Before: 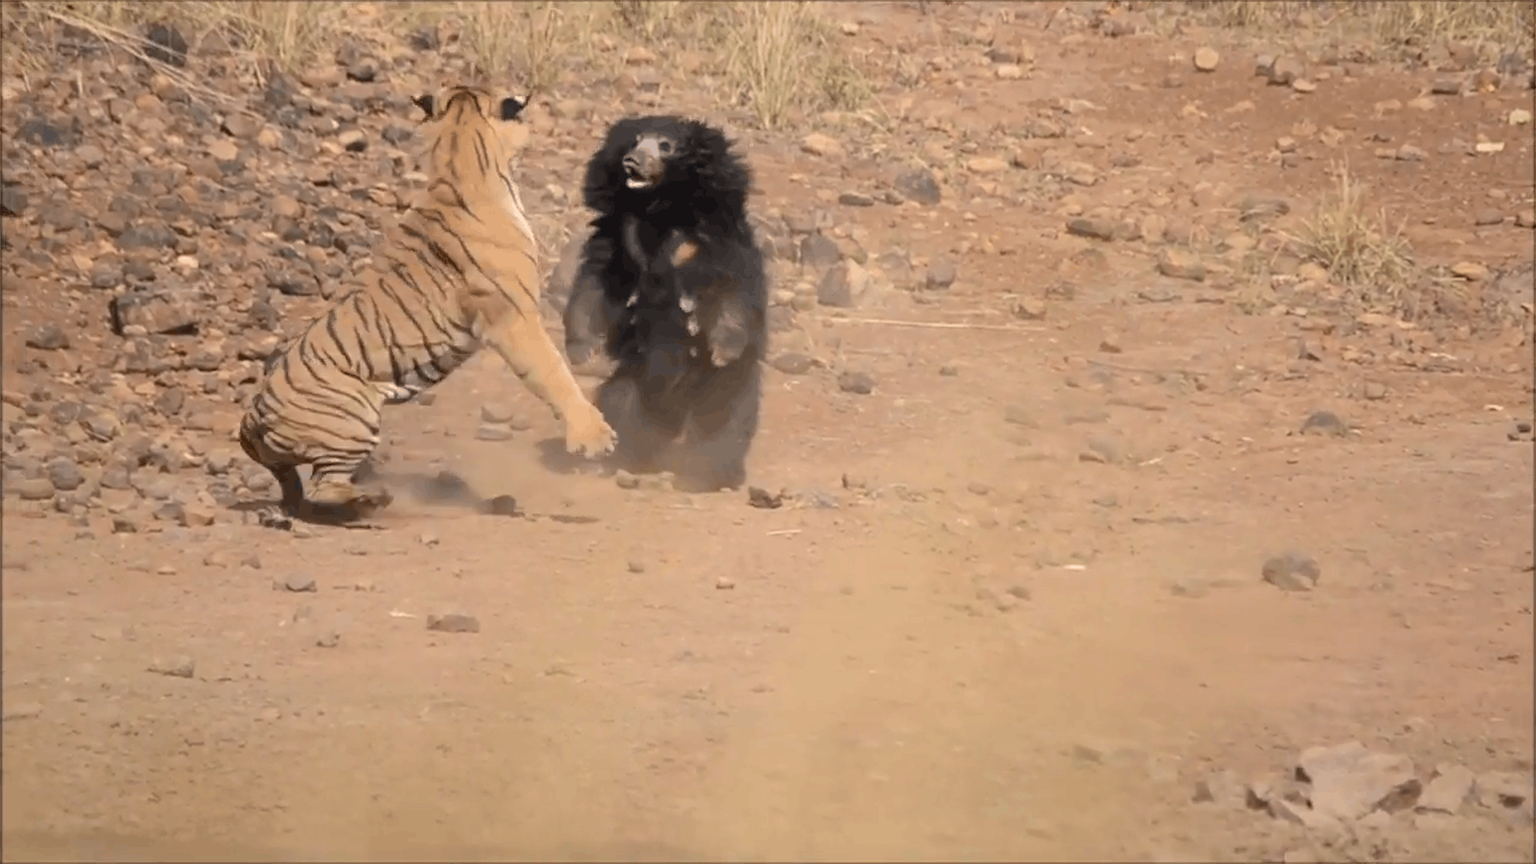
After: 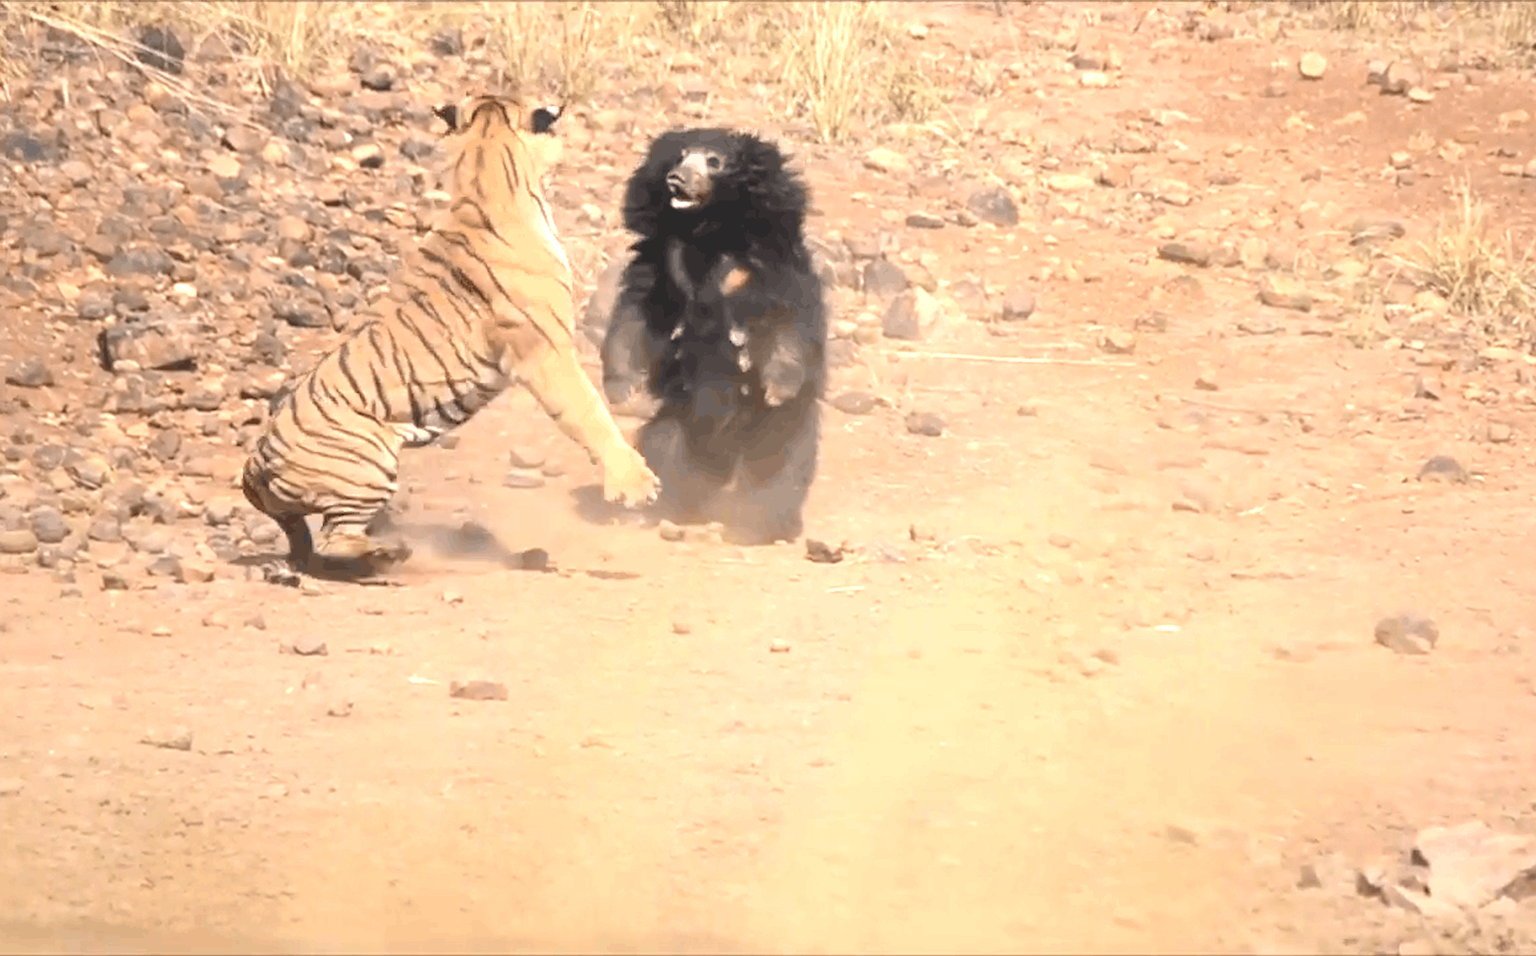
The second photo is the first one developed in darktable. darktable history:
exposure: black level correction -0.005, exposure 1 EV, compensate exposure bias true, compensate highlight preservation false
tone equalizer: on, module defaults
crop and rotate: left 1.385%, right 8.273%
